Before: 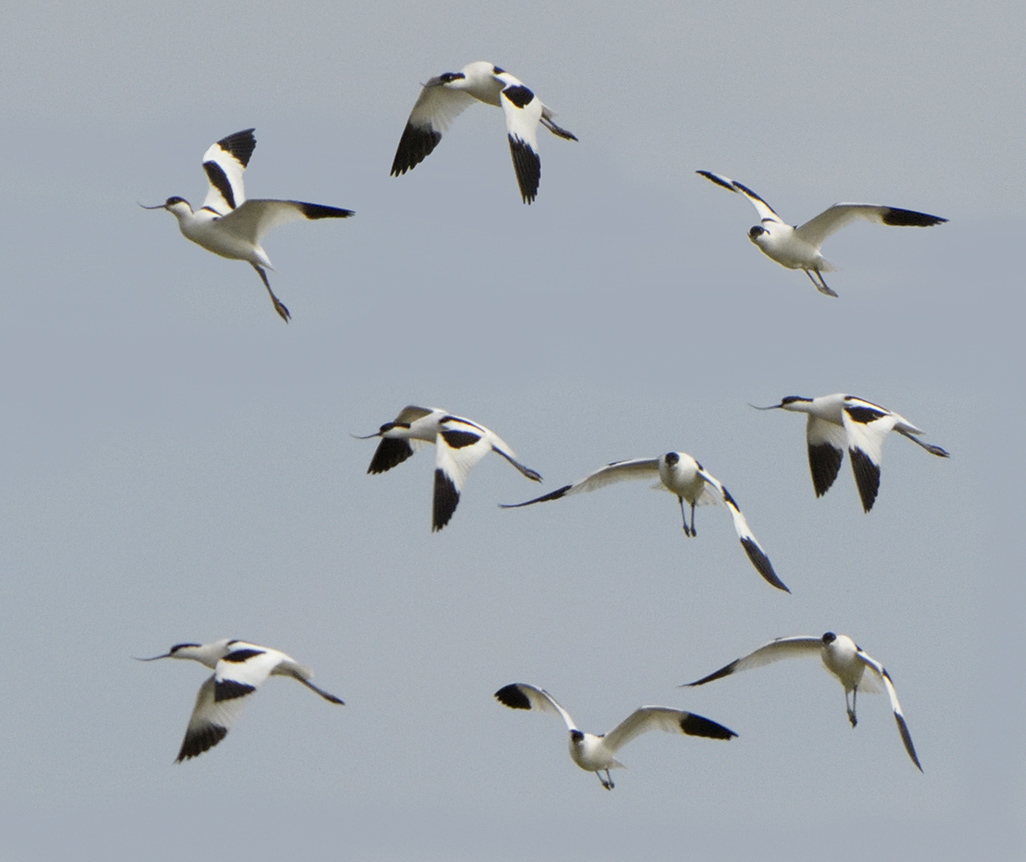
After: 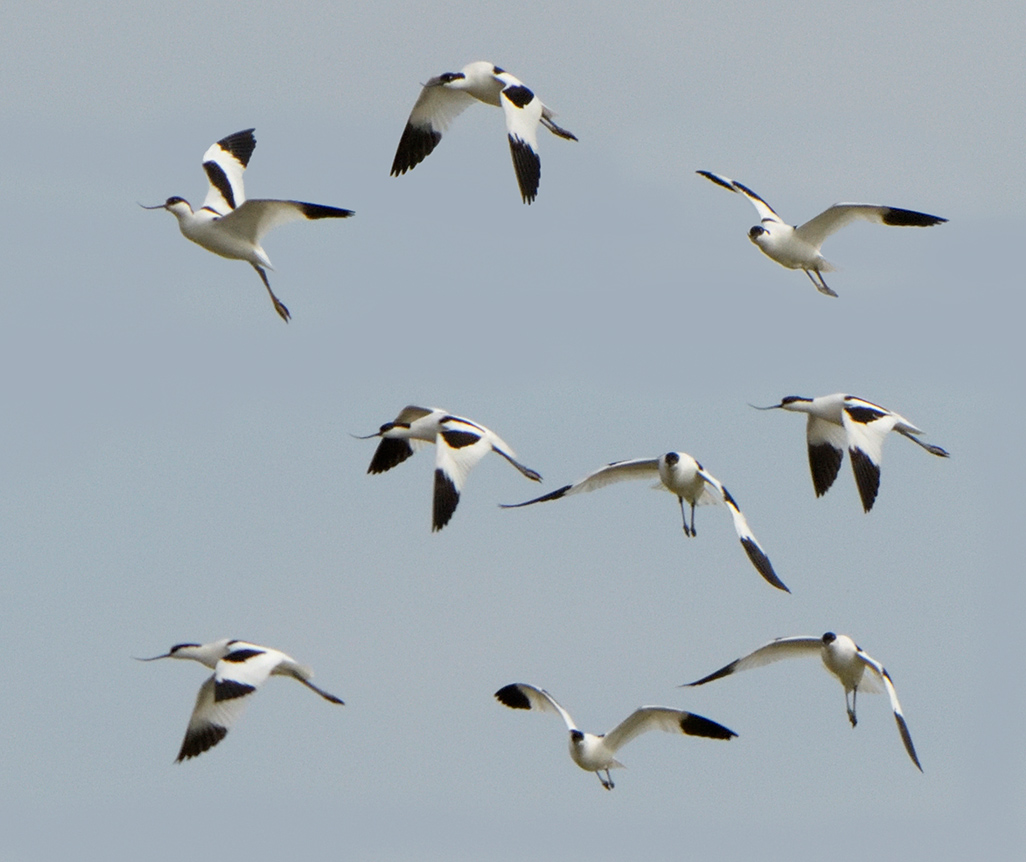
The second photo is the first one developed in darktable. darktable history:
contrast brightness saturation: contrast 0.053
